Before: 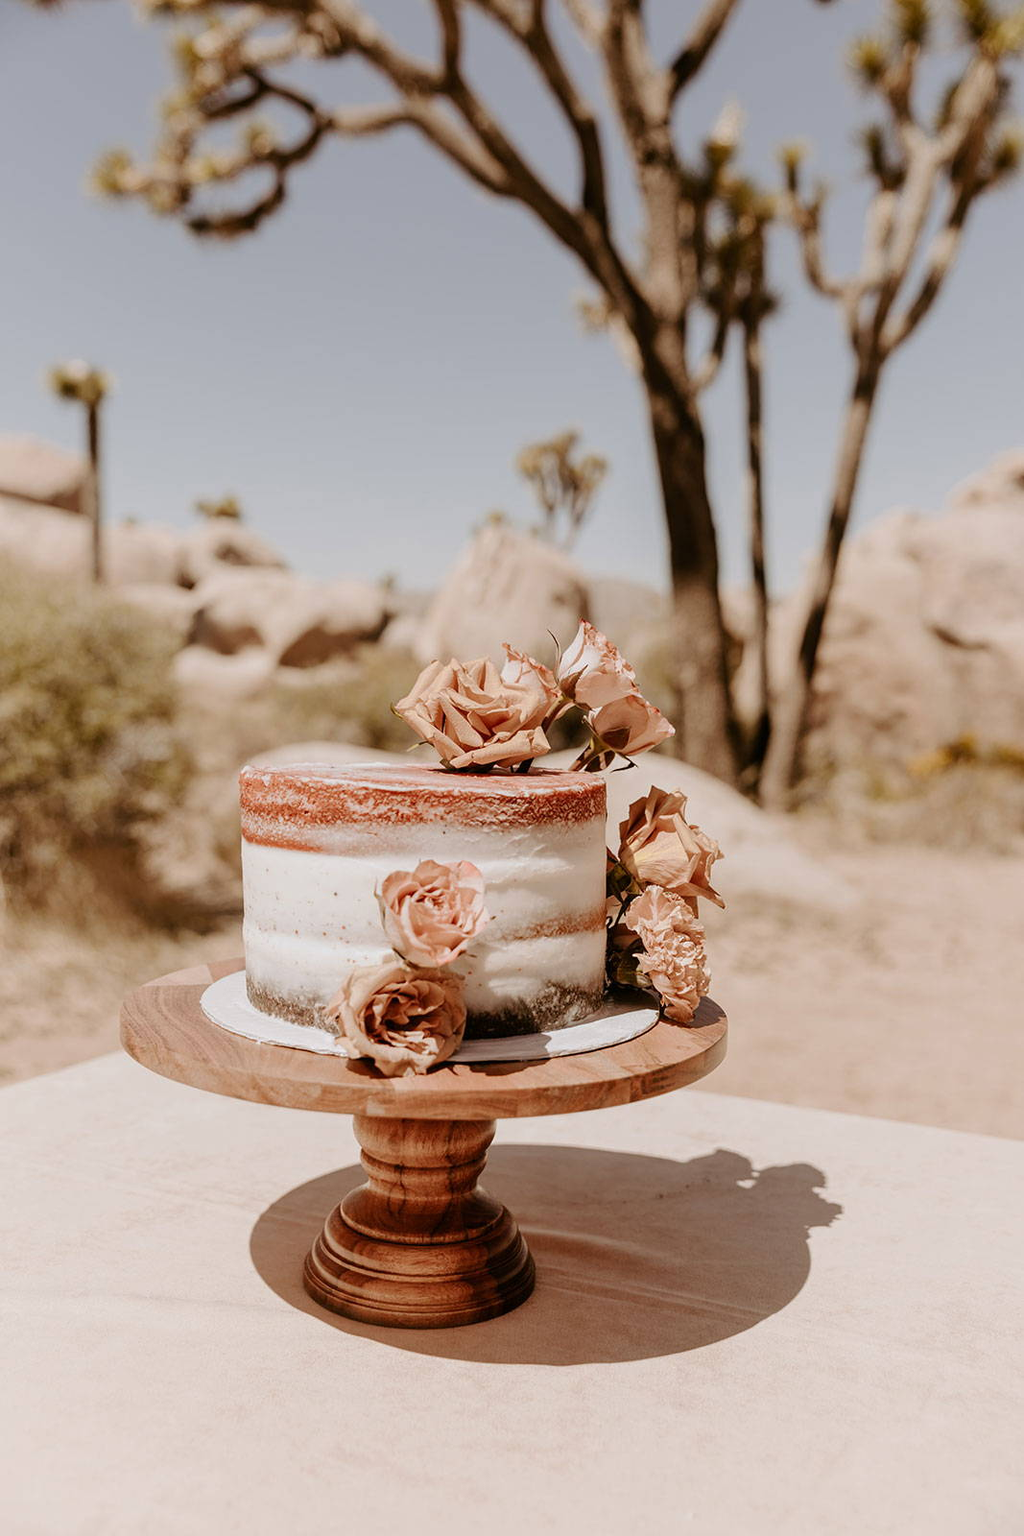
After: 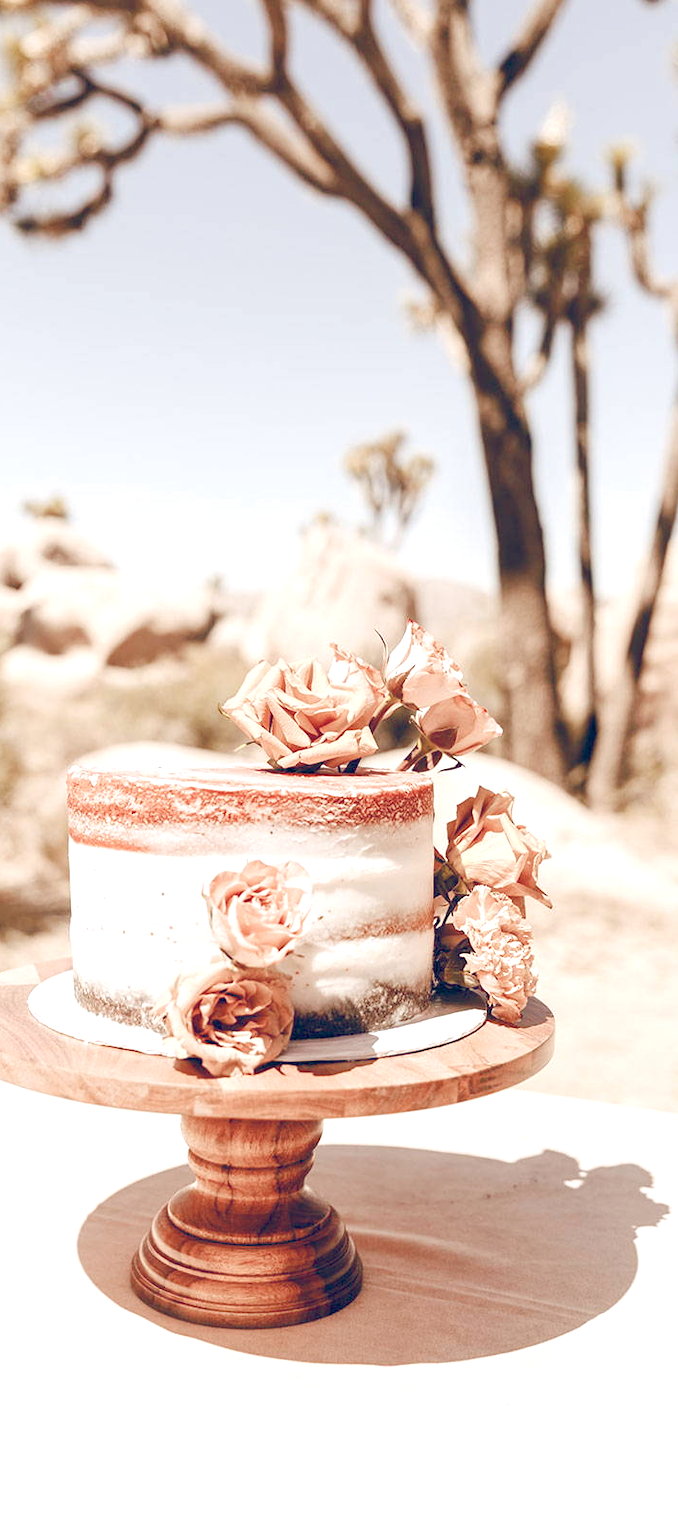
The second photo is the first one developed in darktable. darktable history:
color correction: highlights b* -0.027, saturation 0.789
color balance rgb: shadows lift › chroma 1.019%, shadows lift › hue 215°, global offset › chroma 0.156%, global offset › hue 253.17°, linear chroma grading › global chroma 0.916%, perceptual saturation grading › global saturation 0.053%, perceptual saturation grading › highlights -30.504%, perceptual saturation grading › shadows 20.217%, perceptual brilliance grading › global brilliance 17.485%, contrast -29.568%
exposure: black level correction 0, exposure 1.1 EV, compensate exposure bias true, compensate highlight preservation false
crop: left 16.939%, right 16.741%
